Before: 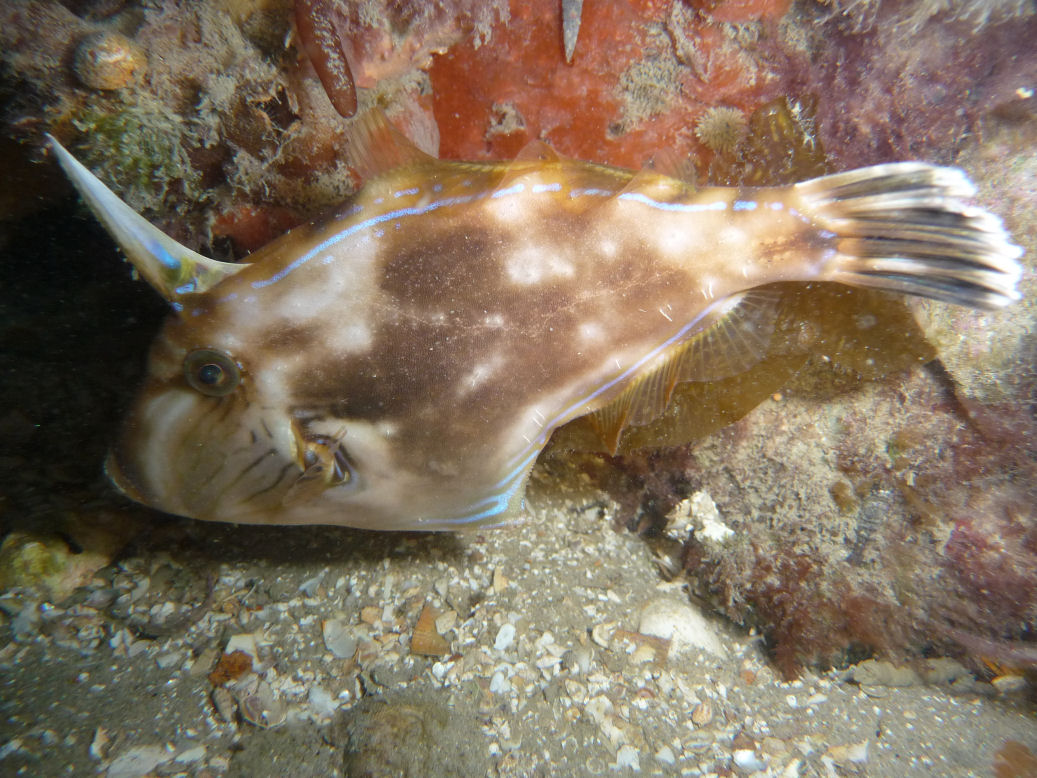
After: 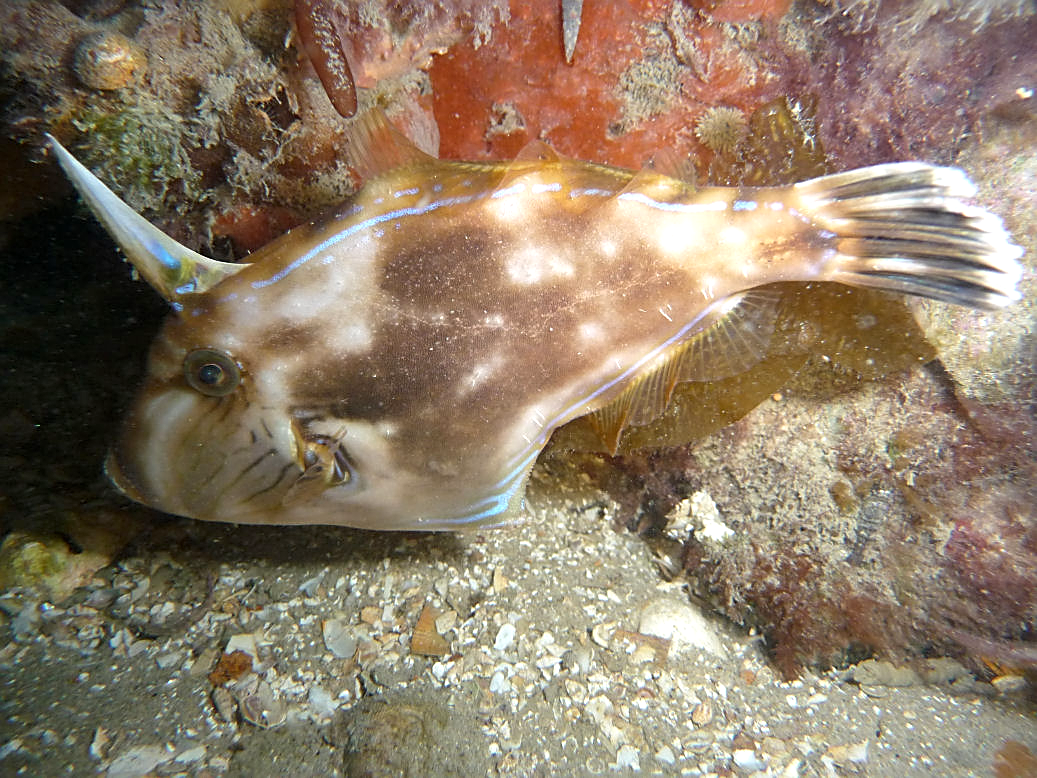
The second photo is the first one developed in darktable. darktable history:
exposure: black level correction 0.002, exposure 0.296 EV, compensate exposure bias true, compensate highlight preservation false
sharpen: amount 0.739
